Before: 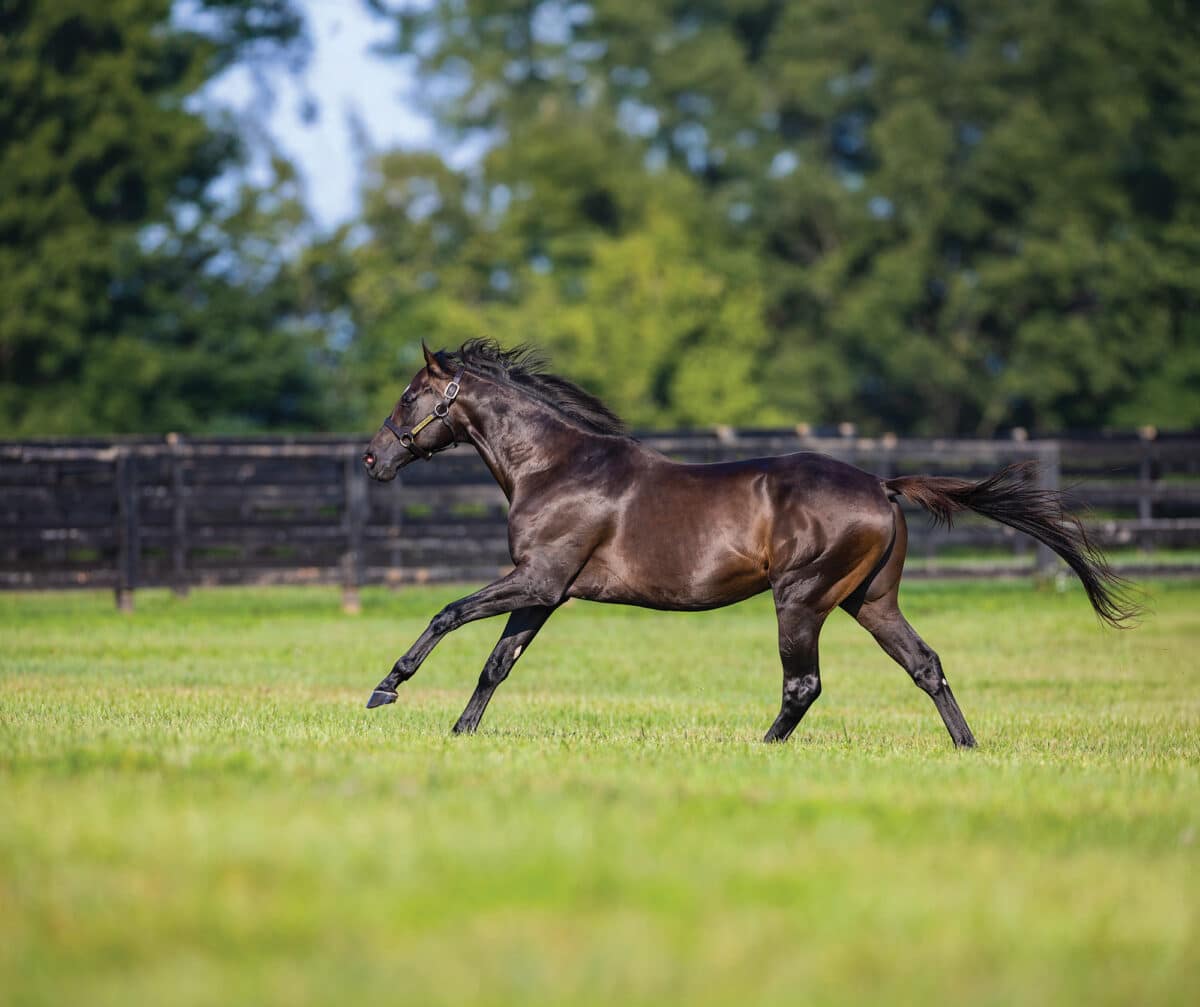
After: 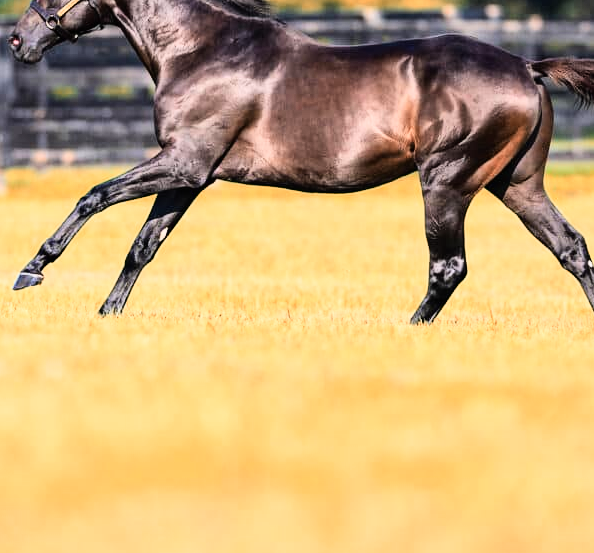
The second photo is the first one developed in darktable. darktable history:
exposure: black level correction 0.001, compensate highlight preservation false
crop: left 29.532%, top 41.574%, right 20.954%, bottom 3.49%
color zones: curves: ch2 [(0, 0.5) (0.084, 0.497) (0.323, 0.335) (0.4, 0.497) (1, 0.5)]
base curve: curves: ch0 [(0, 0) (0, 0.001) (0.001, 0.001) (0.004, 0.002) (0.007, 0.004) (0.015, 0.013) (0.033, 0.045) (0.052, 0.096) (0.075, 0.17) (0.099, 0.241) (0.163, 0.42) (0.219, 0.55) (0.259, 0.616) (0.327, 0.722) (0.365, 0.765) (0.522, 0.873) (0.547, 0.881) (0.689, 0.919) (0.826, 0.952) (1, 1)]
